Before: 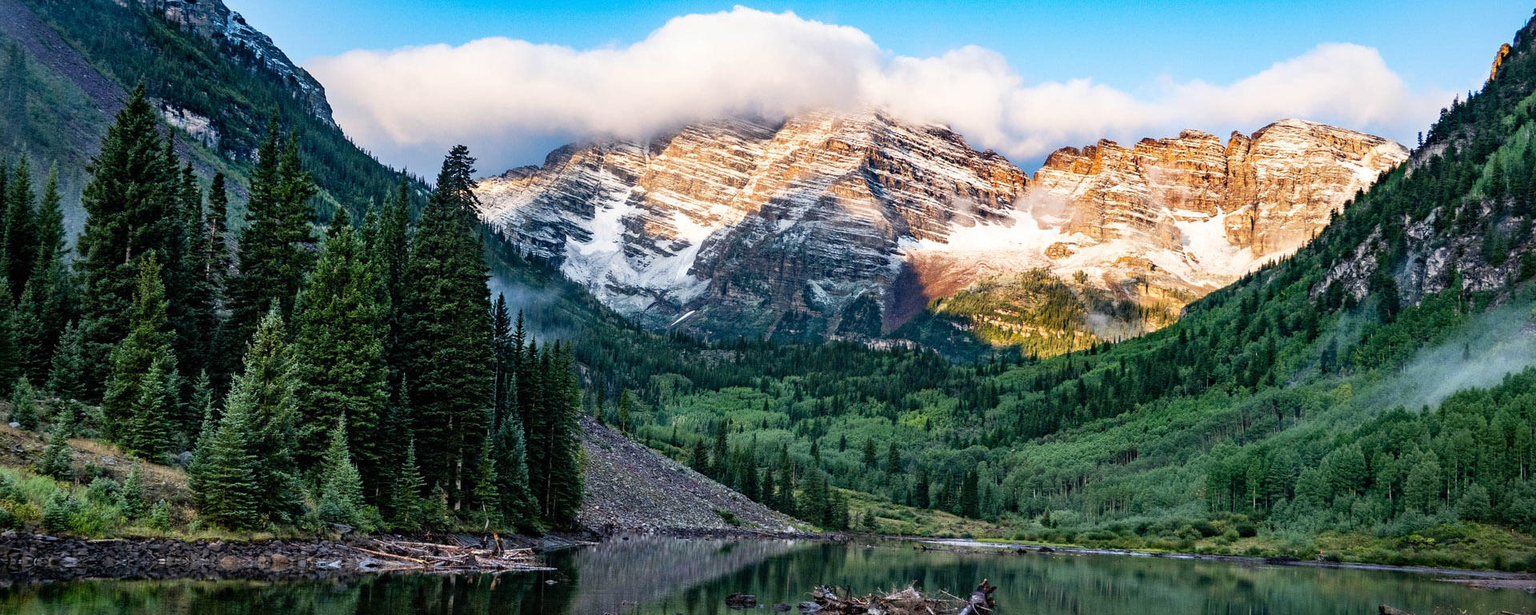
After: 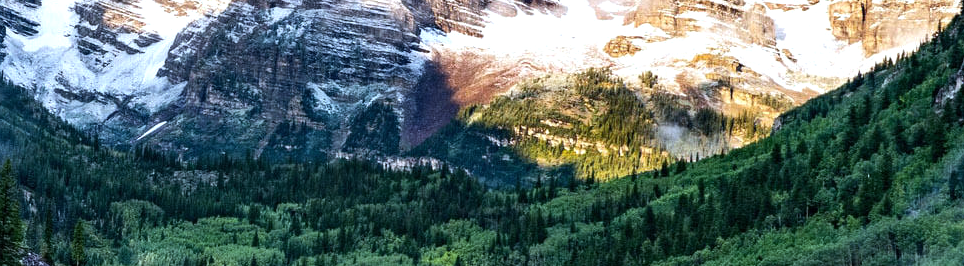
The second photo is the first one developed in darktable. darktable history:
tone equalizer: -8 EV -0.417 EV, -7 EV -0.389 EV, -6 EV -0.333 EV, -5 EV -0.222 EV, -3 EV 0.222 EV, -2 EV 0.333 EV, -1 EV 0.389 EV, +0 EV 0.417 EV, edges refinement/feathering 500, mask exposure compensation -1.57 EV, preserve details no
white balance: red 0.924, blue 1.095
crop: left 36.607%, top 34.735%, right 13.146%, bottom 30.611%
